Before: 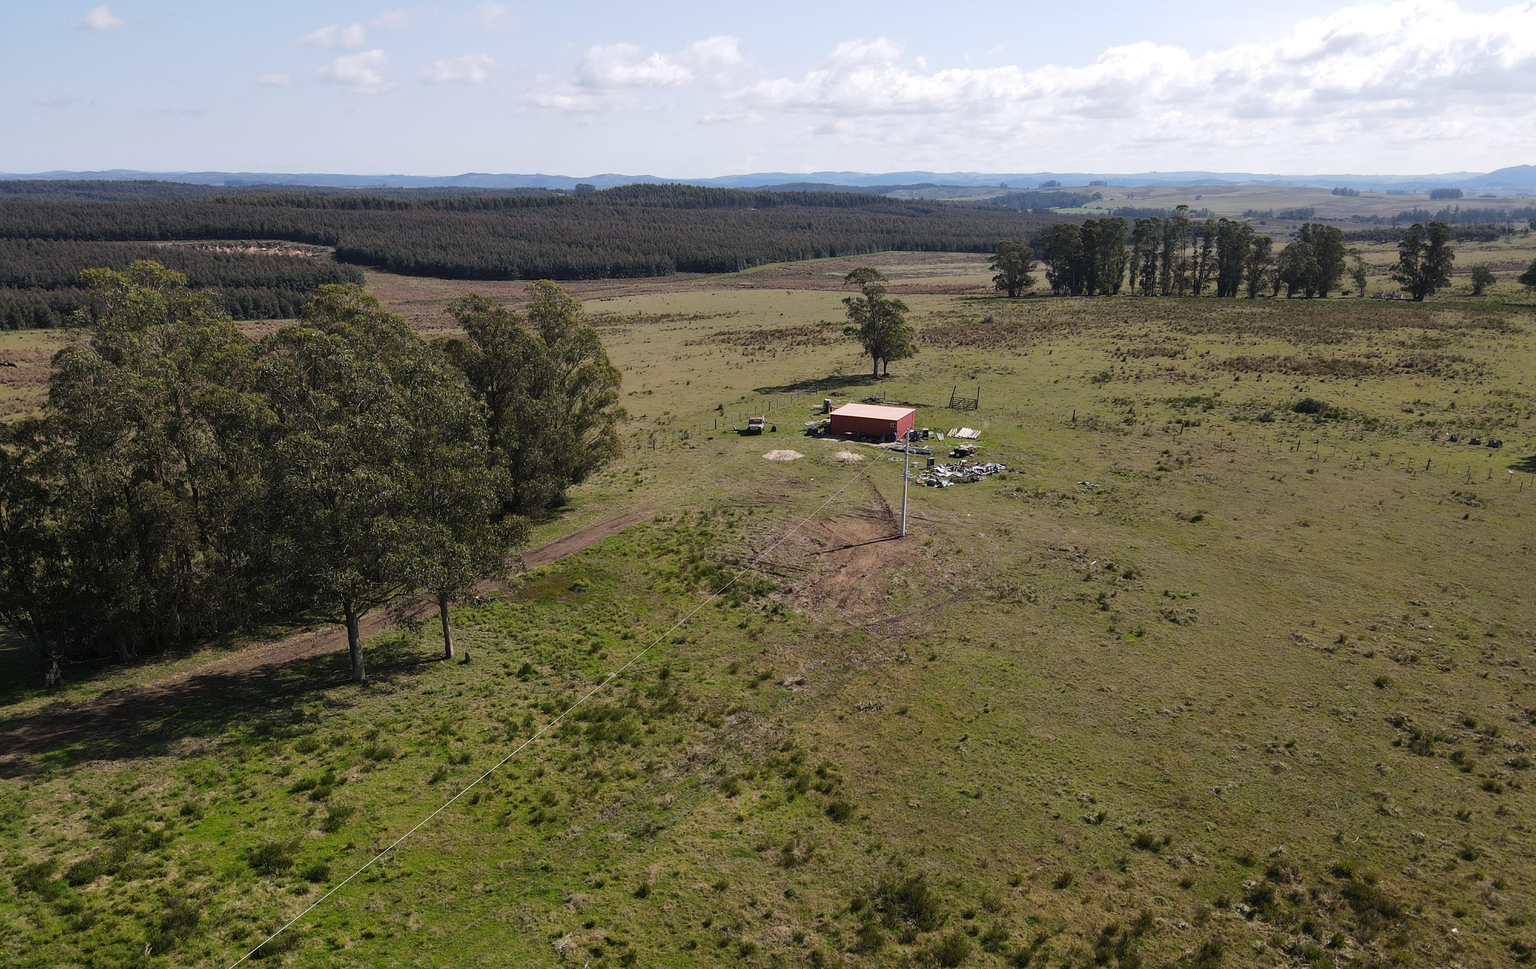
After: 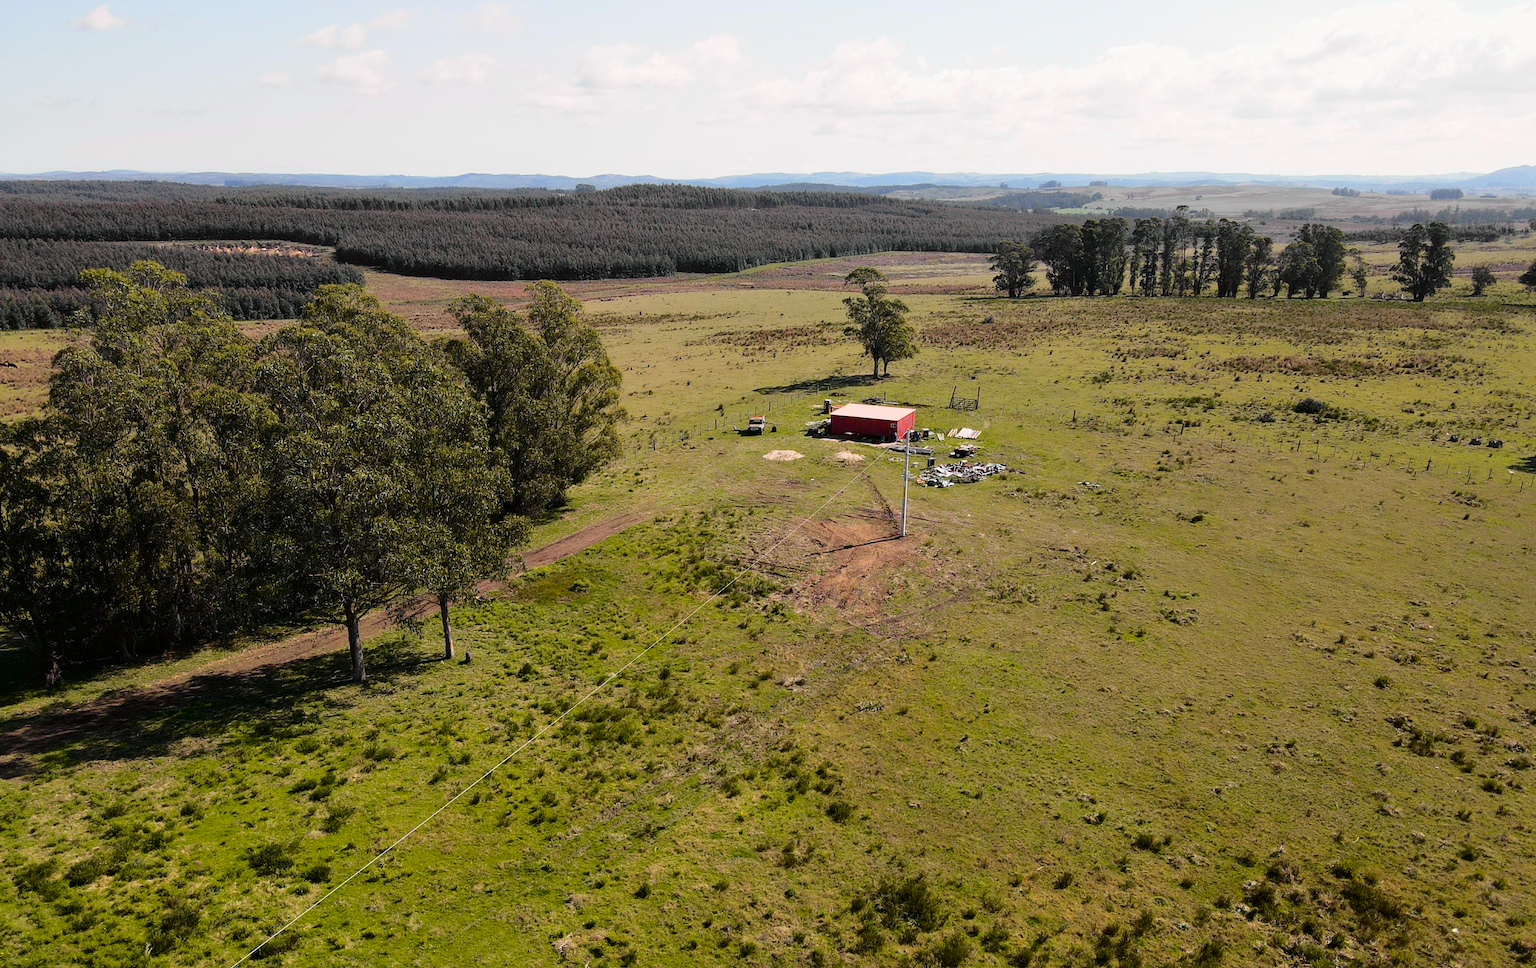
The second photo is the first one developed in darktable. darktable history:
tone curve: curves: ch0 [(0, 0) (0.062, 0.023) (0.168, 0.142) (0.359, 0.44) (0.469, 0.544) (0.634, 0.722) (0.839, 0.909) (0.998, 0.978)]; ch1 [(0, 0) (0.437, 0.453) (0.472, 0.47) (0.502, 0.504) (0.527, 0.546) (0.568, 0.619) (0.608, 0.665) (0.669, 0.748) (0.859, 0.899) (1, 1)]; ch2 [(0, 0) (0.33, 0.301) (0.421, 0.443) (0.473, 0.501) (0.504, 0.504) (0.535, 0.564) (0.575, 0.625) (0.608, 0.676) (1, 1)], color space Lab, independent channels, preserve colors none
